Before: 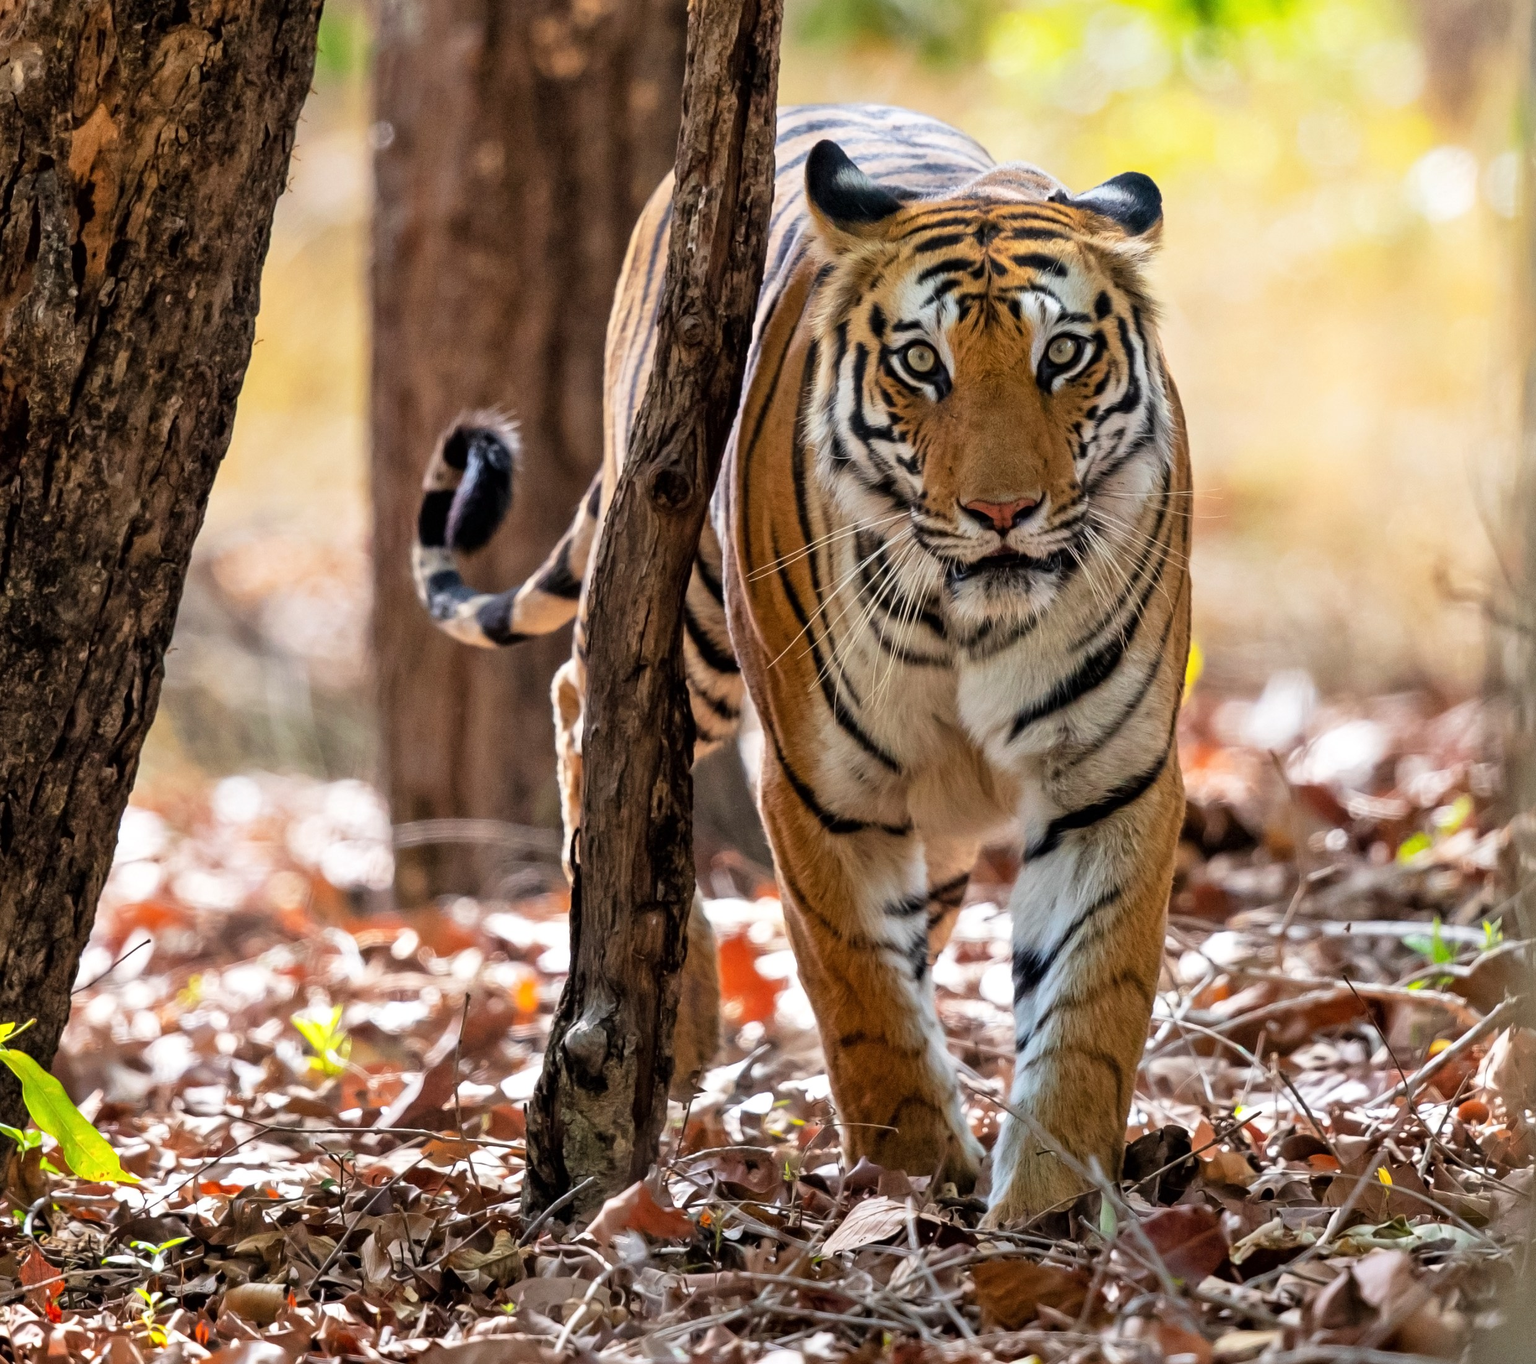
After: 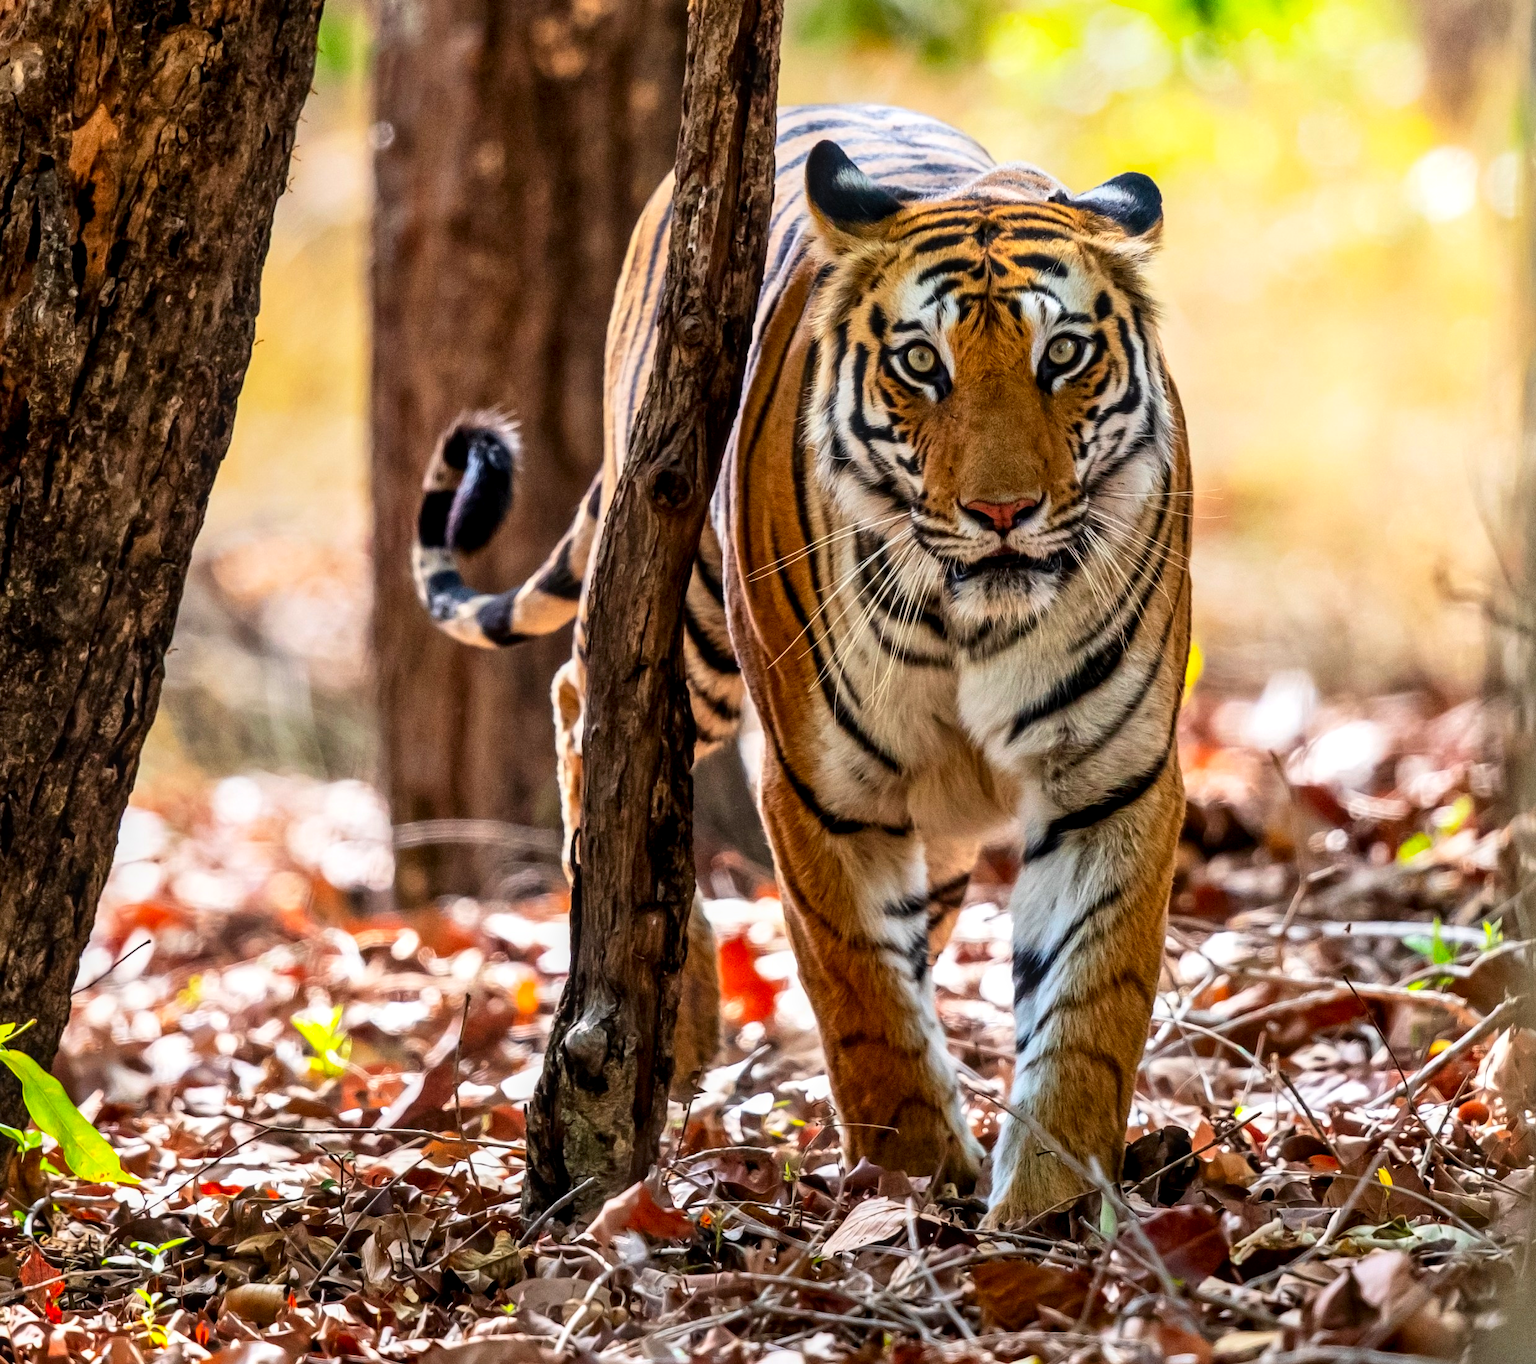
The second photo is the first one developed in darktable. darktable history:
contrast brightness saturation: contrast 0.18, saturation 0.3
local contrast: on, module defaults
